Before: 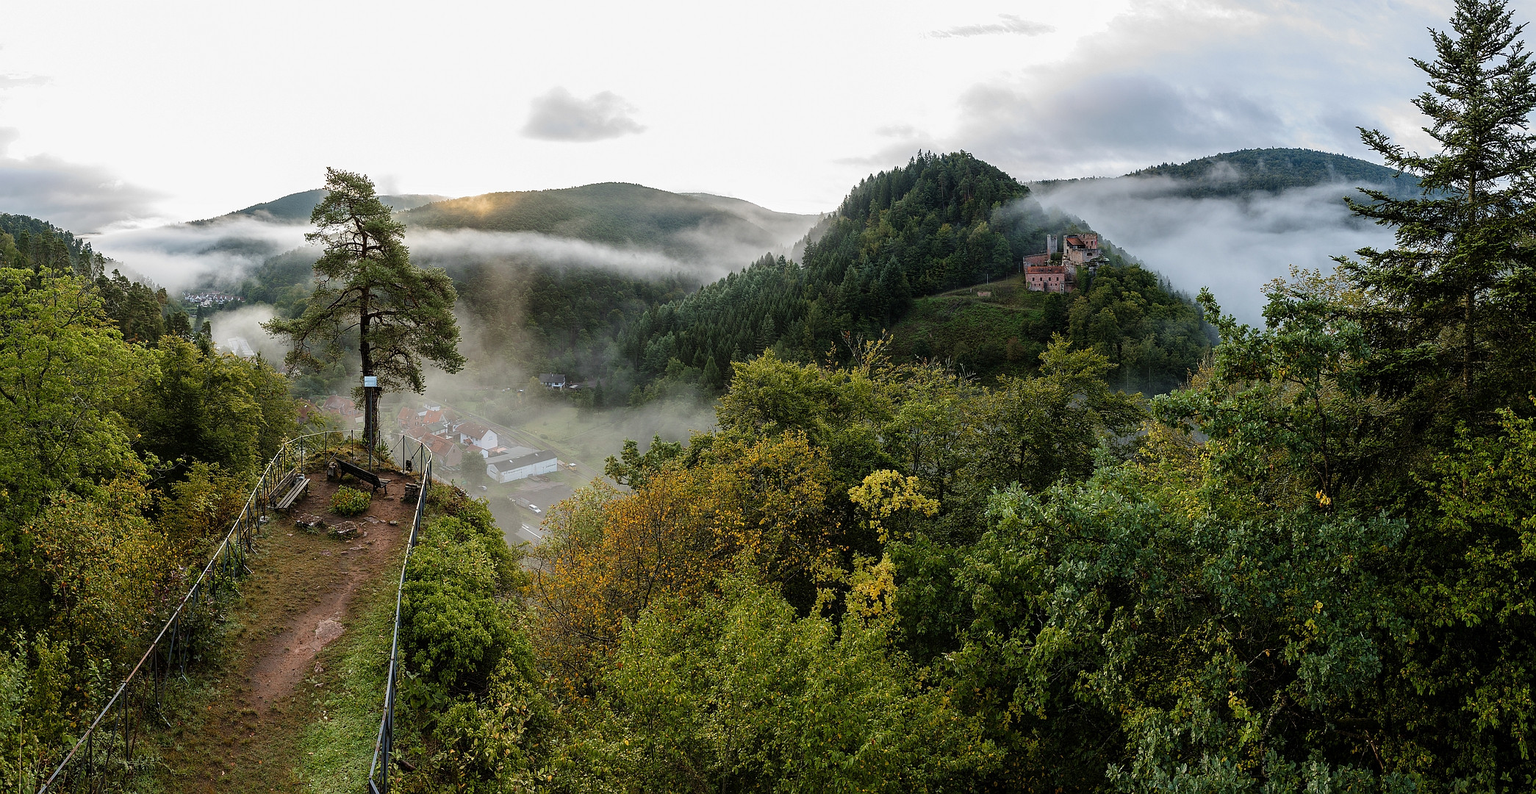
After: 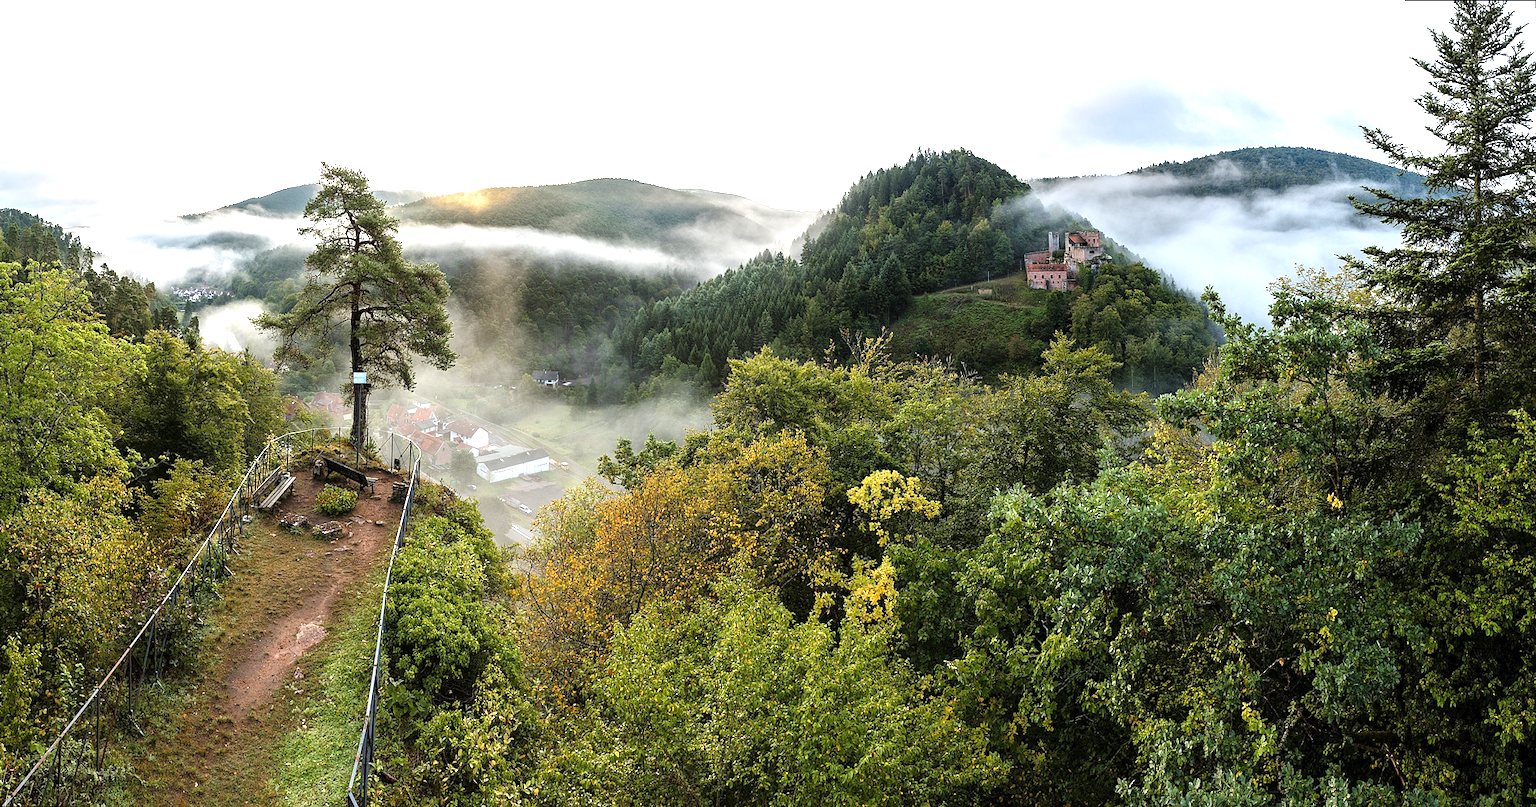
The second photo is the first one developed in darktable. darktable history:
exposure: exposure 1 EV, compensate highlight preservation false
rotate and perspective: rotation 0.226°, lens shift (vertical) -0.042, crop left 0.023, crop right 0.982, crop top 0.006, crop bottom 0.994
